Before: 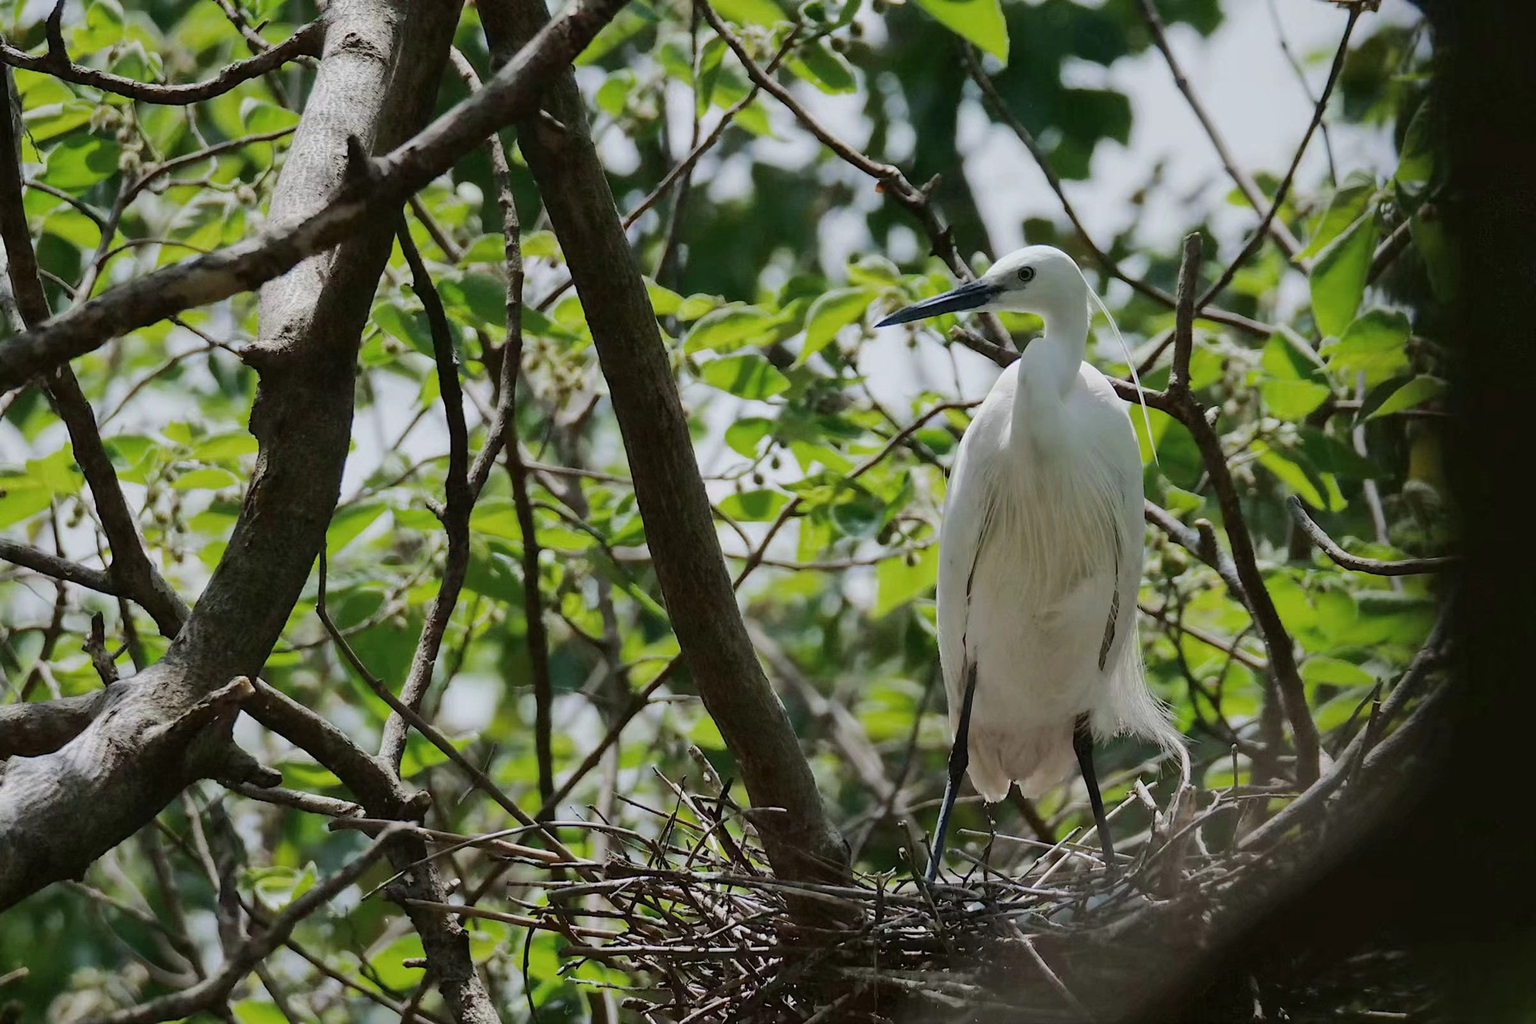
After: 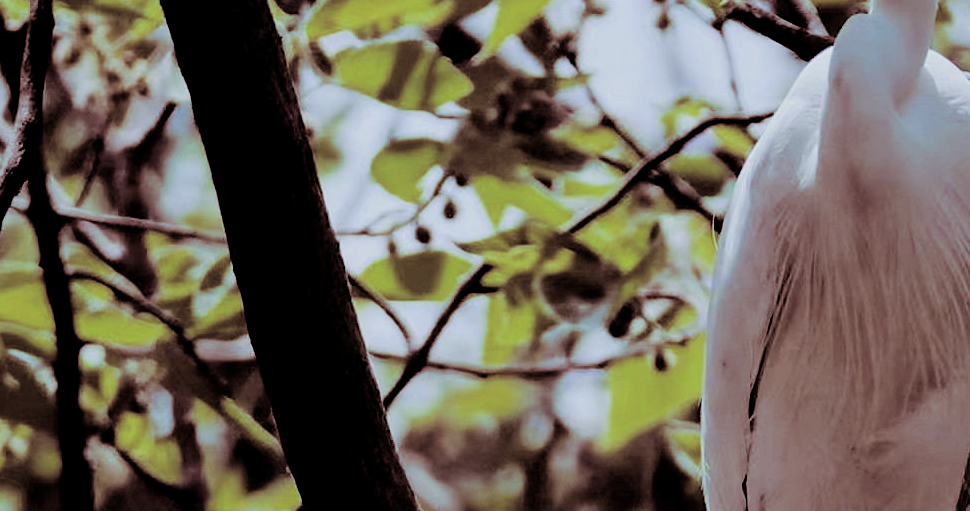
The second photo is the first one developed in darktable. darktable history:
tone equalizer: on, module defaults
exposure: black level correction -0.023, exposure -0.039 EV, compensate highlight preservation false
crop: left 31.751%, top 32.172%, right 27.8%, bottom 35.83%
filmic rgb: black relative exposure -5 EV, hardness 2.88, contrast 1.3, highlights saturation mix -30%
white balance: red 0.931, blue 1.11
split-toning: on, module defaults
rgb levels: levels [[0.034, 0.472, 0.904], [0, 0.5, 1], [0, 0.5, 1]]
